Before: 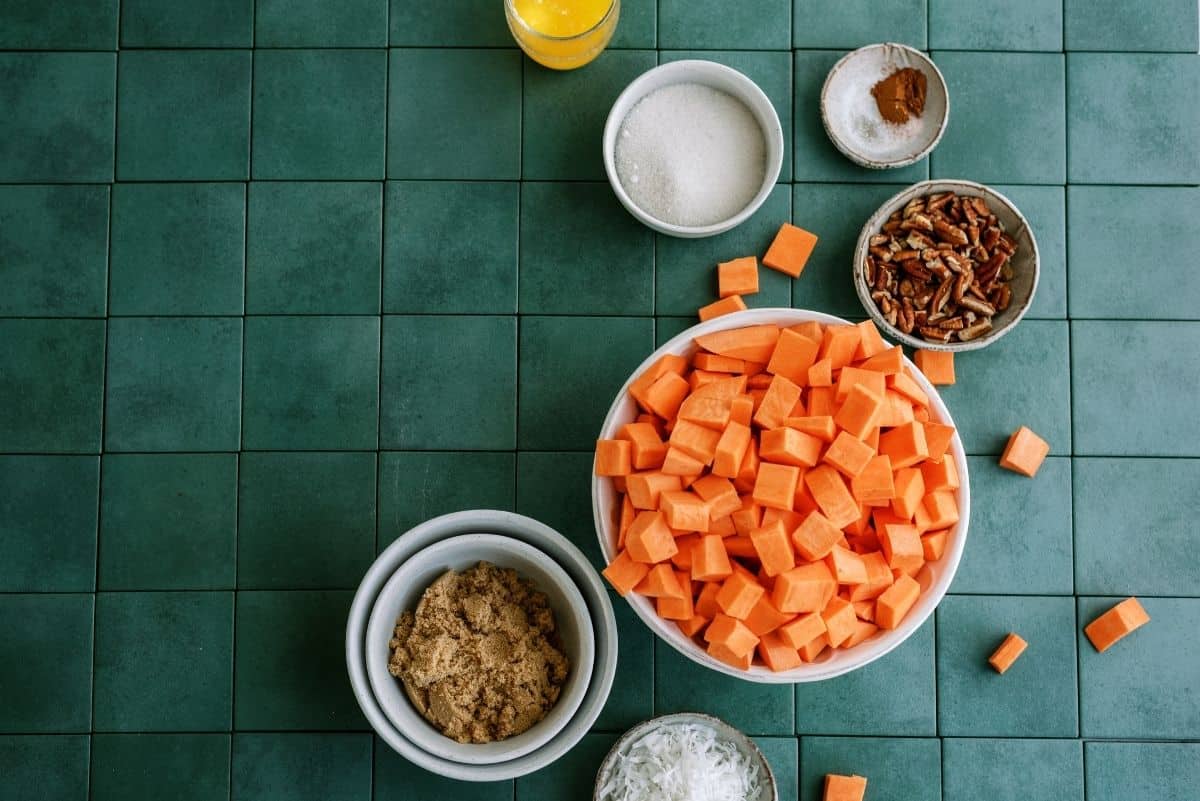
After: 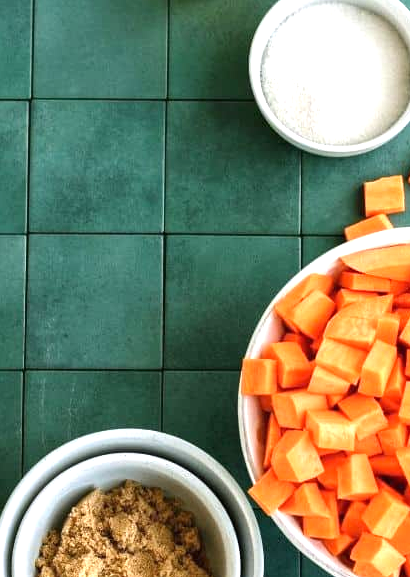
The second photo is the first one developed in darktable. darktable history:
crop and rotate: left 29.517%, top 10.169%, right 36.3%, bottom 17.701%
exposure: black level correction 0, exposure 1.103 EV, compensate highlight preservation false
